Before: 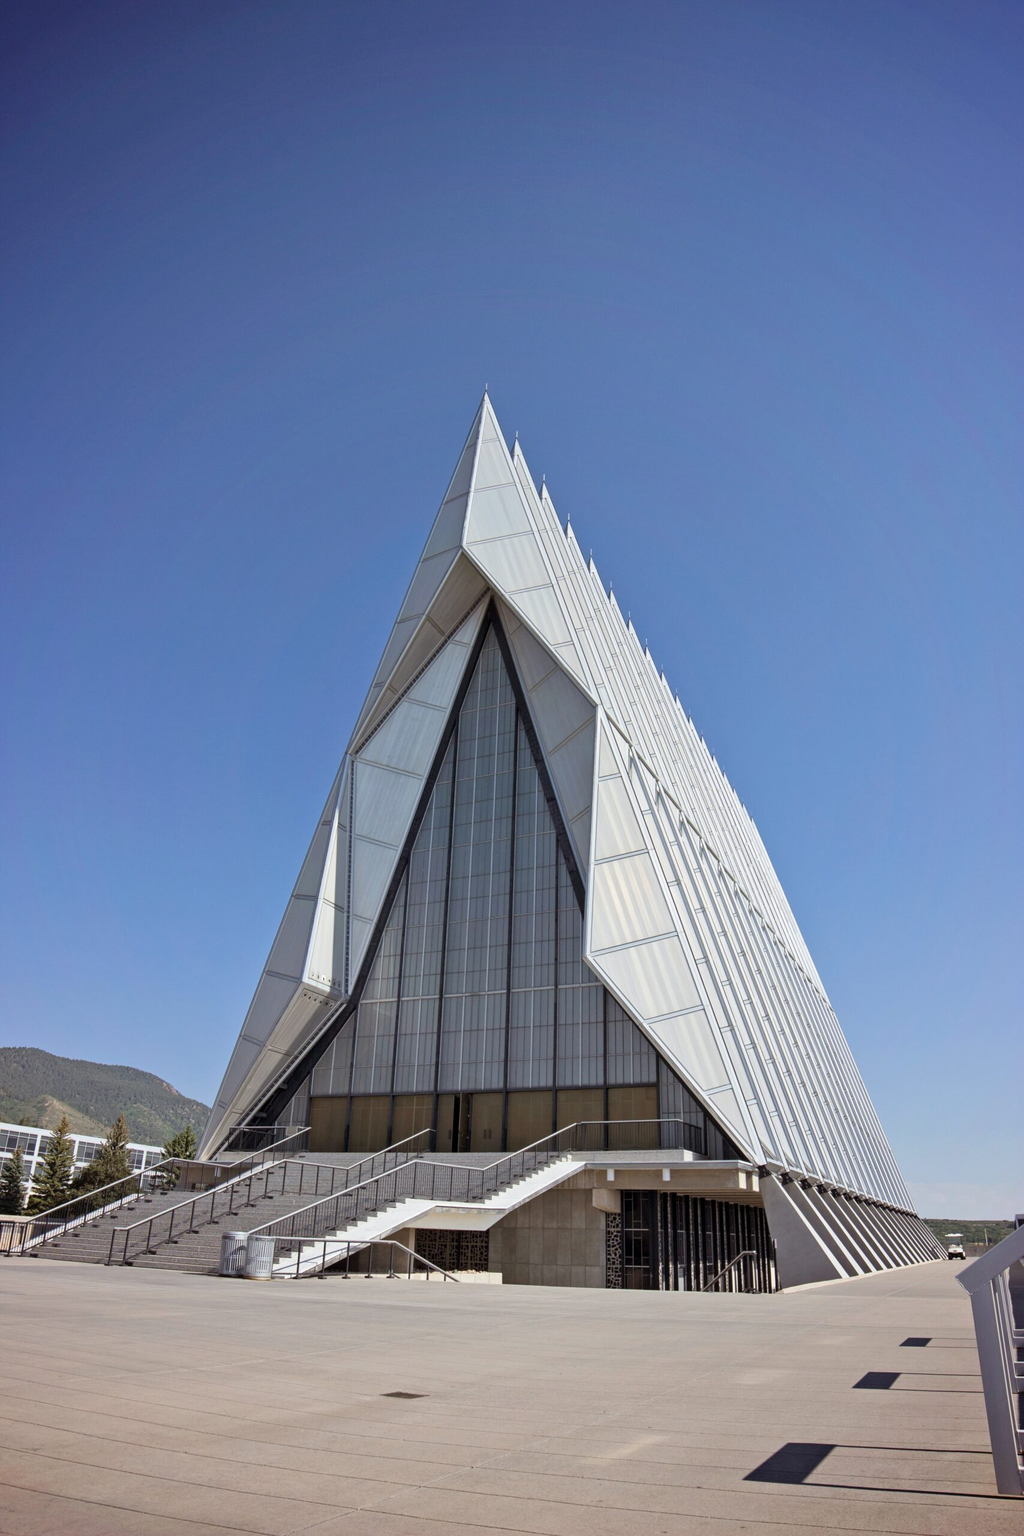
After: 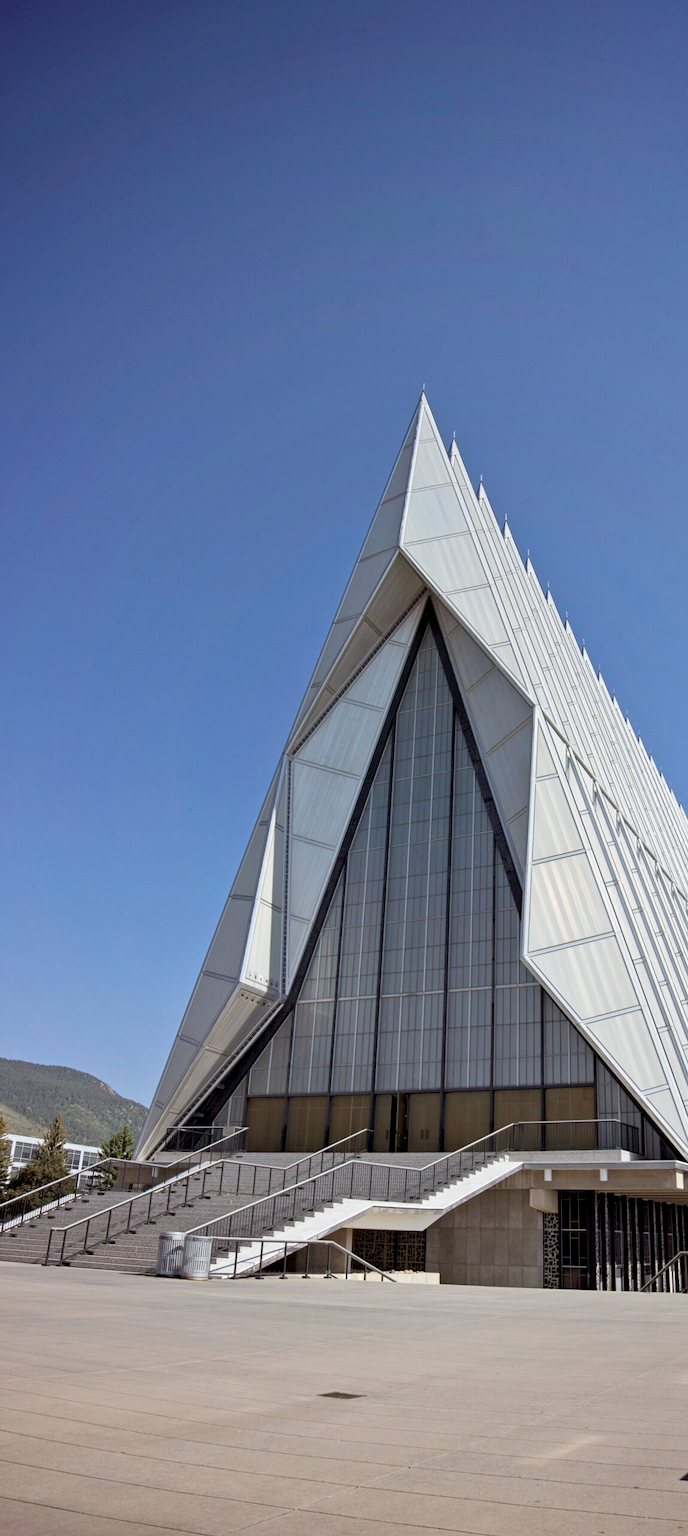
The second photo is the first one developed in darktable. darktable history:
exposure: black level correction 0.005, exposure 0.006 EV, compensate exposure bias true, compensate highlight preservation false
crop and rotate: left 6.164%, right 26.583%
